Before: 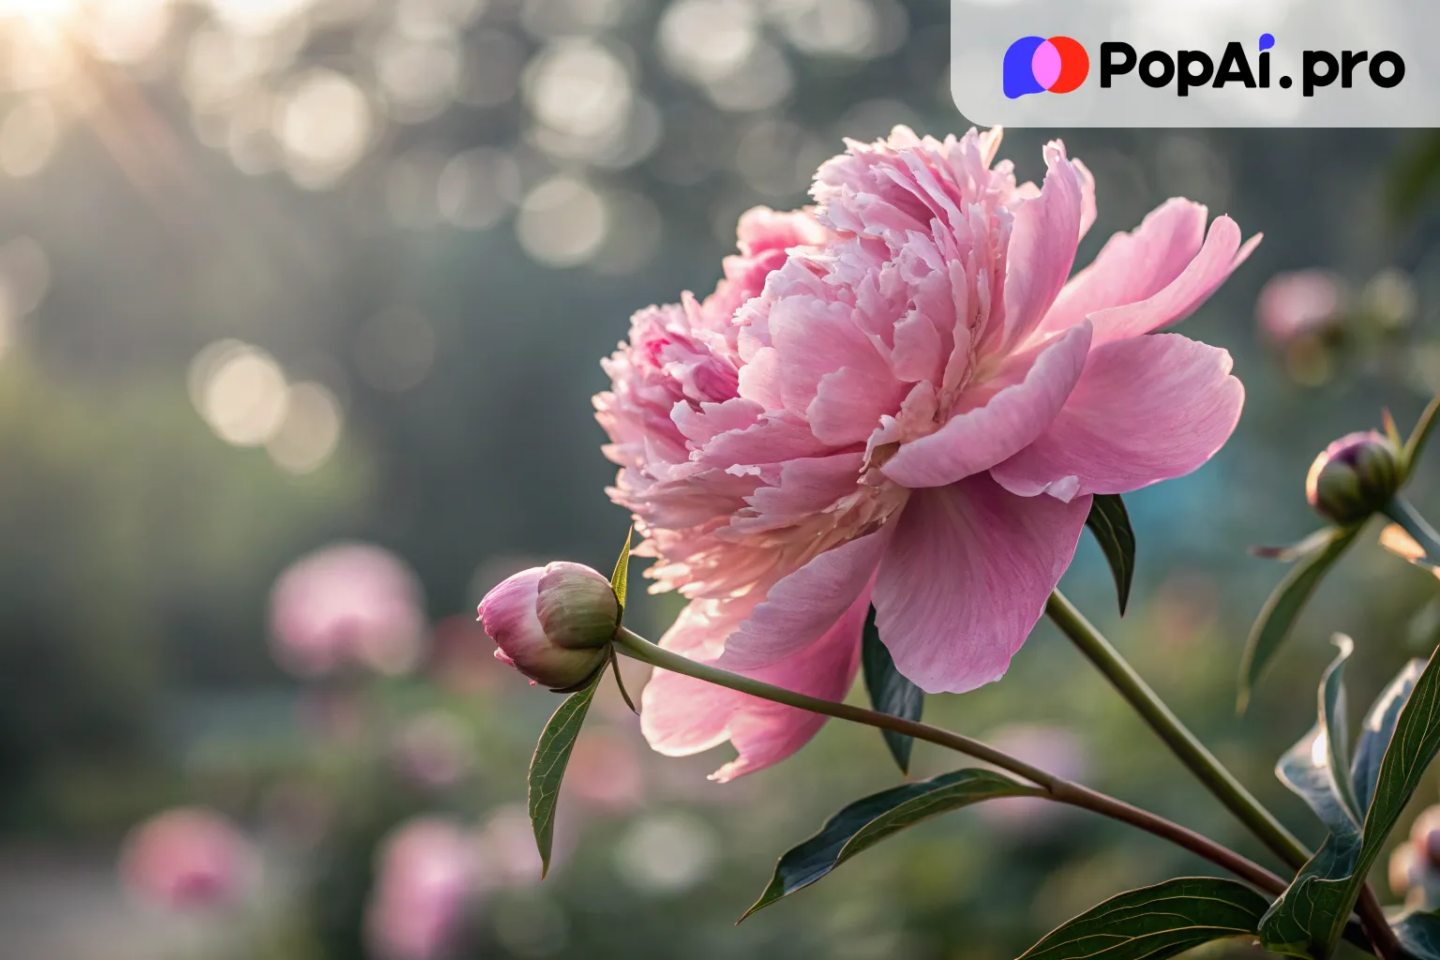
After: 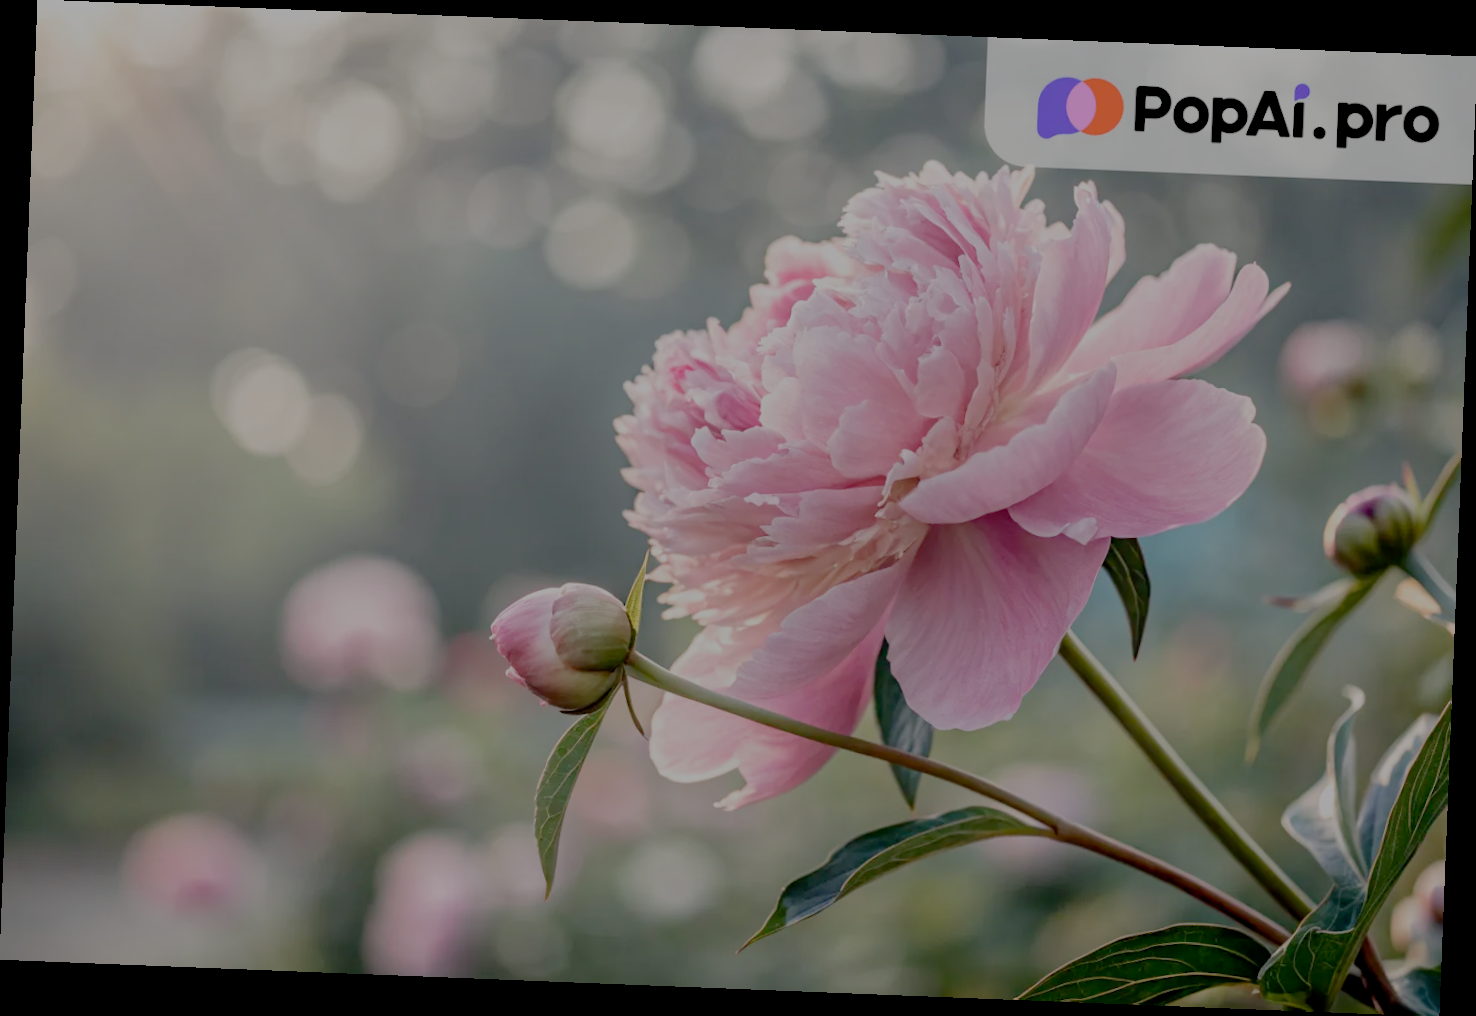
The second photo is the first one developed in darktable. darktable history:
filmic rgb: white relative exposure 8 EV, threshold 3 EV, structure ↔ texture 100%, target black luminance 0%, hardness 2.44, latitude 76.53%, contrast 0.562, shadows ↔ highlights balance 0%, preserve chrominance no, color science v4 (2020), iterations of high-quality reconstruction 10, type of noise poissonian, enable highlight reconstruction true
rotate and perspective: rotation 2.27°, automatic cropping off
